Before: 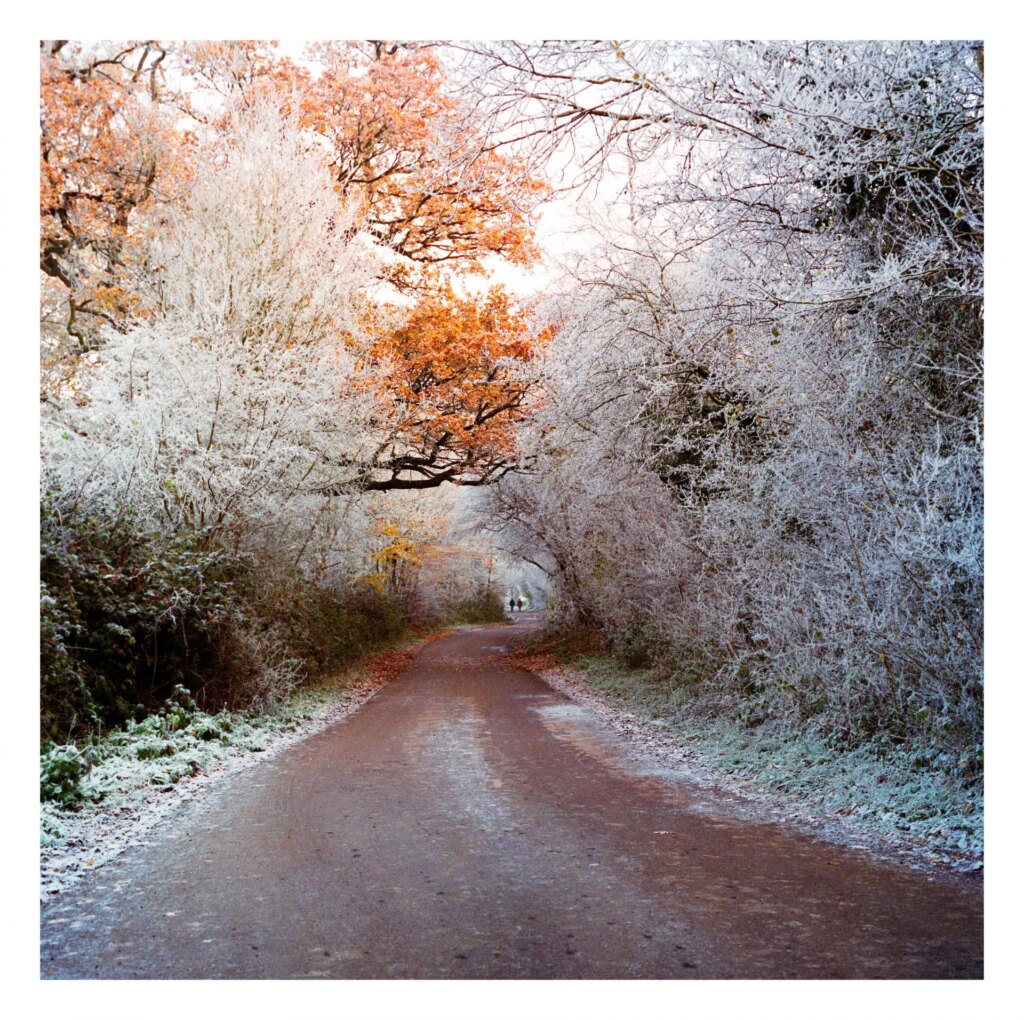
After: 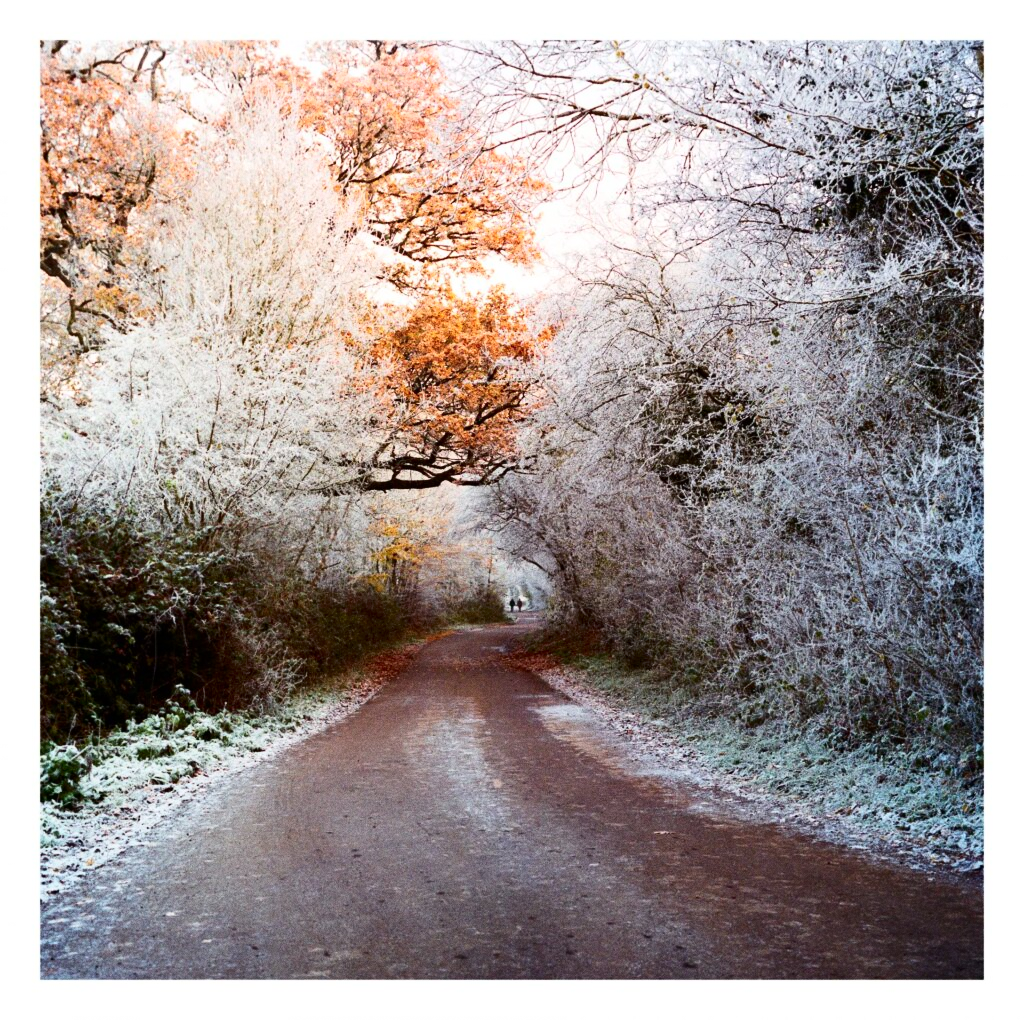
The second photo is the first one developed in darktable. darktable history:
contrast brightness saturation: contrast 0.22
grain: coarseness 0.47 ISO
